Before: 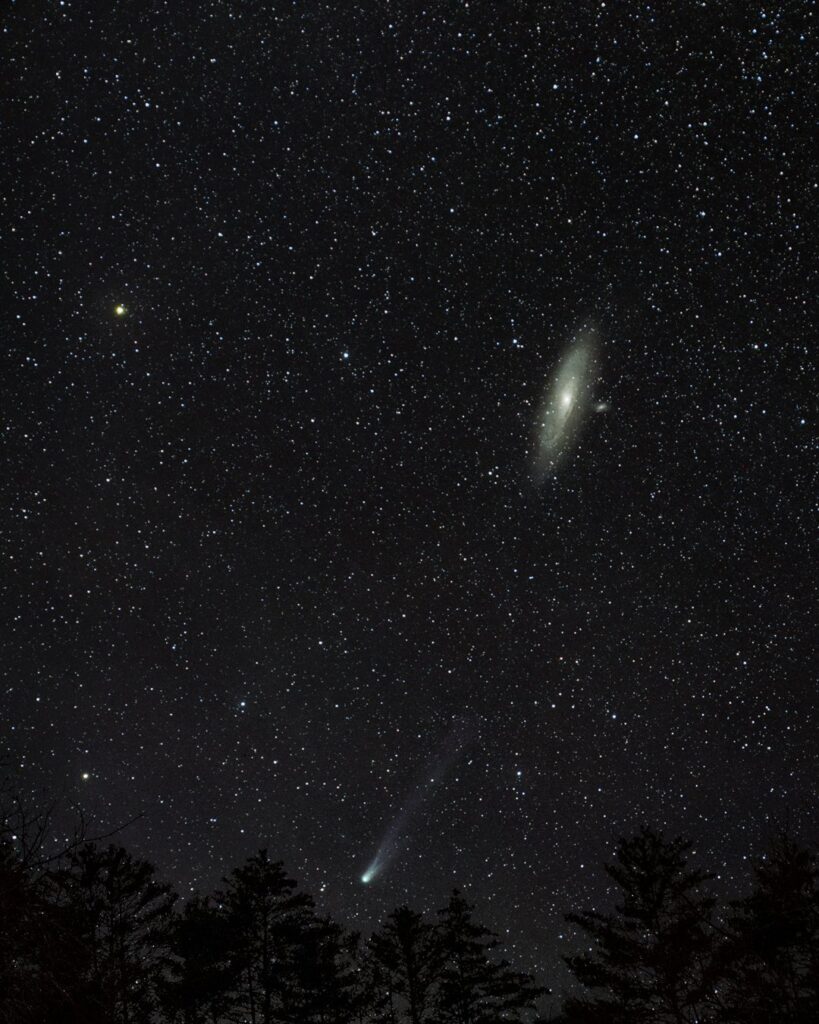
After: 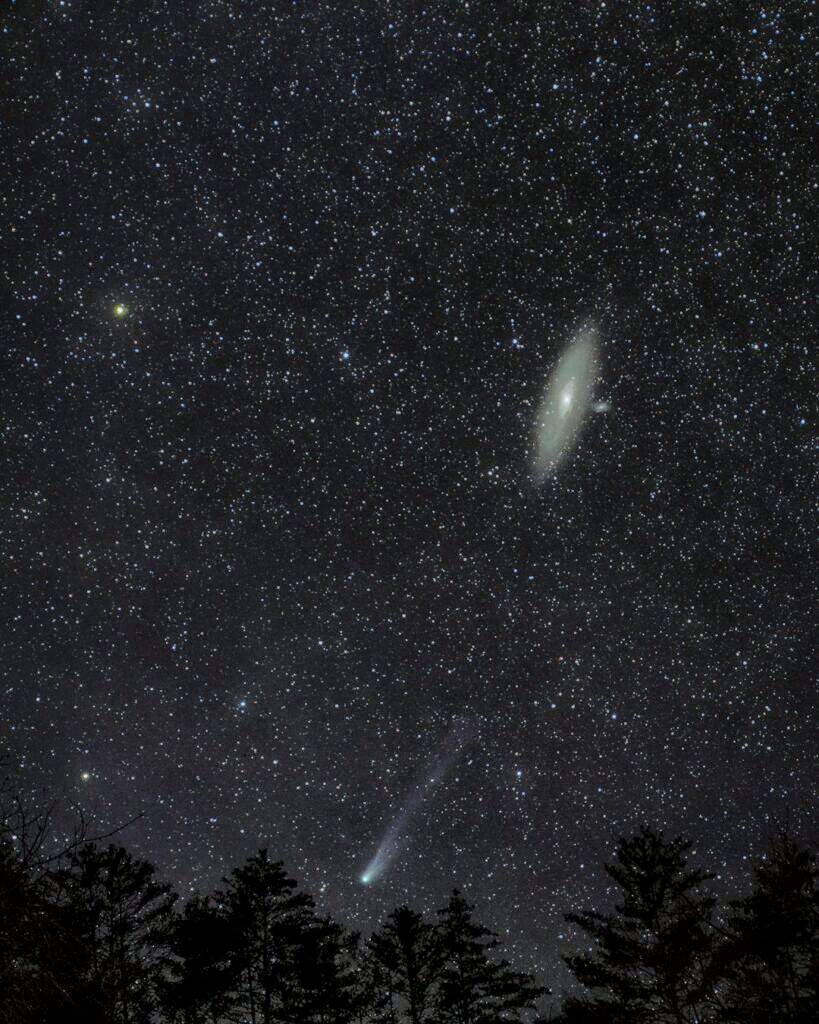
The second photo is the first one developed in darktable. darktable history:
exposure: exposure -0.01 EV, compensate highlight preservation false
white balance: red 0.976, blue 1.04
local contrast: on, module defaults
haze removal: strength -0.05
shadows and highlights: on, module defaults
